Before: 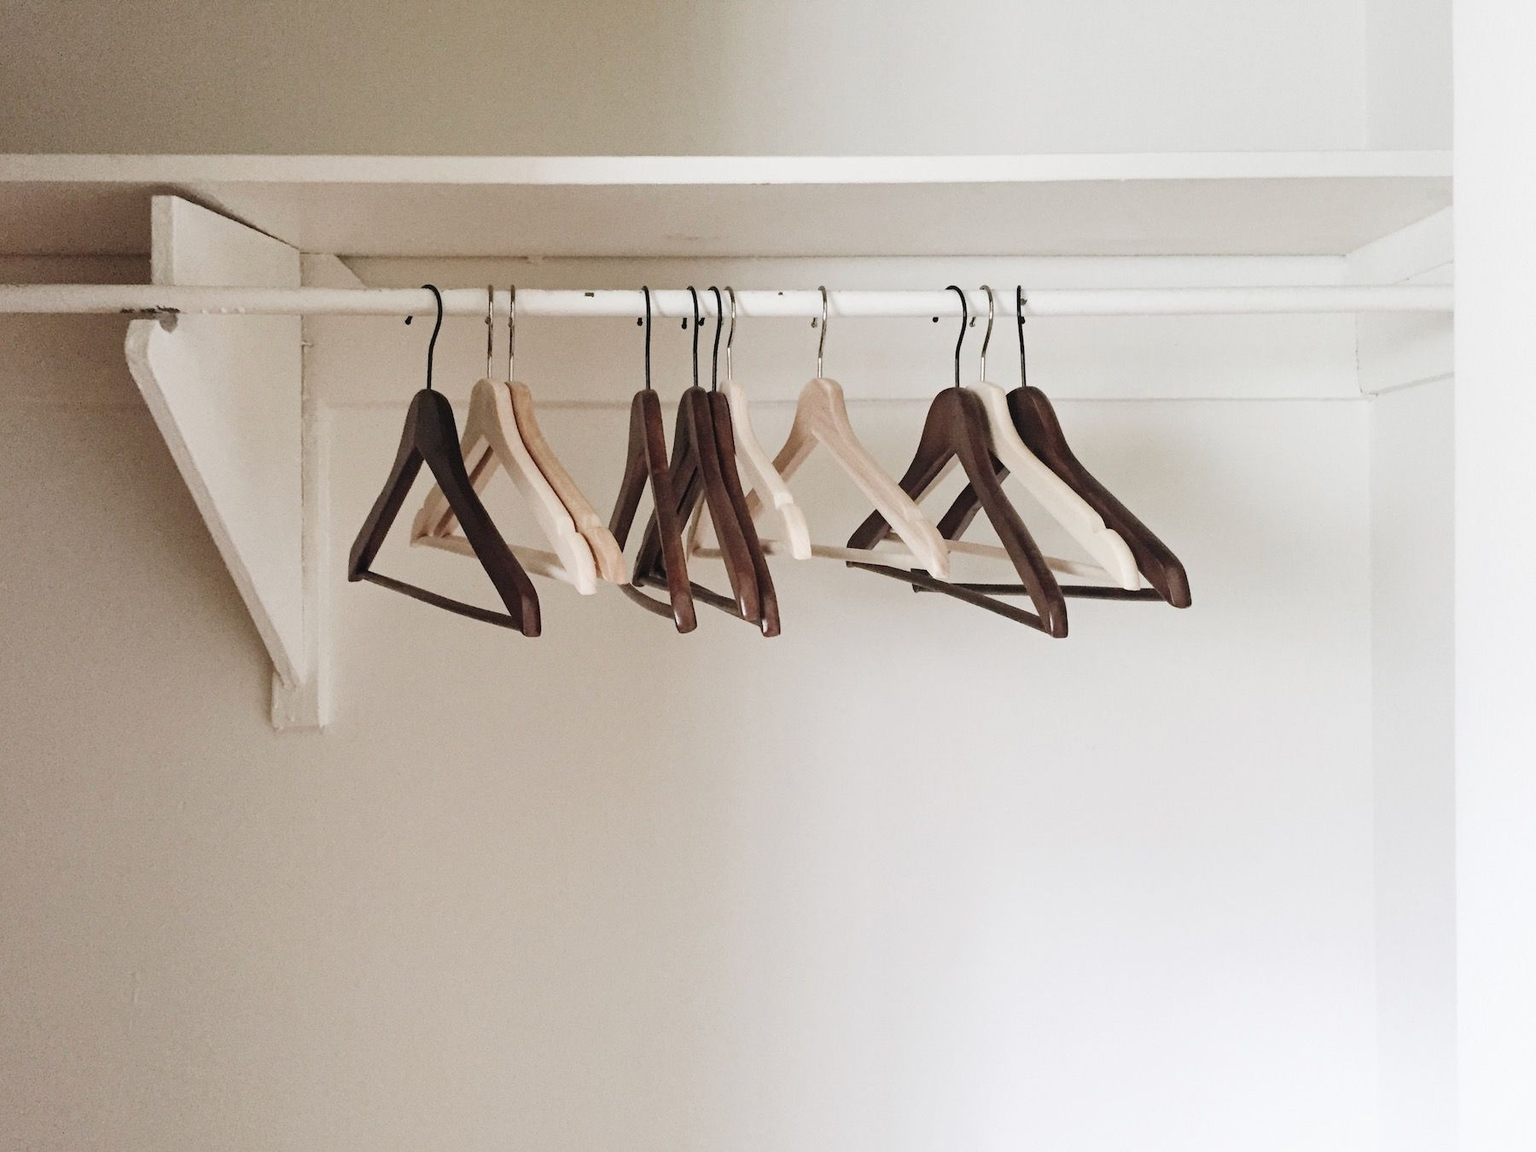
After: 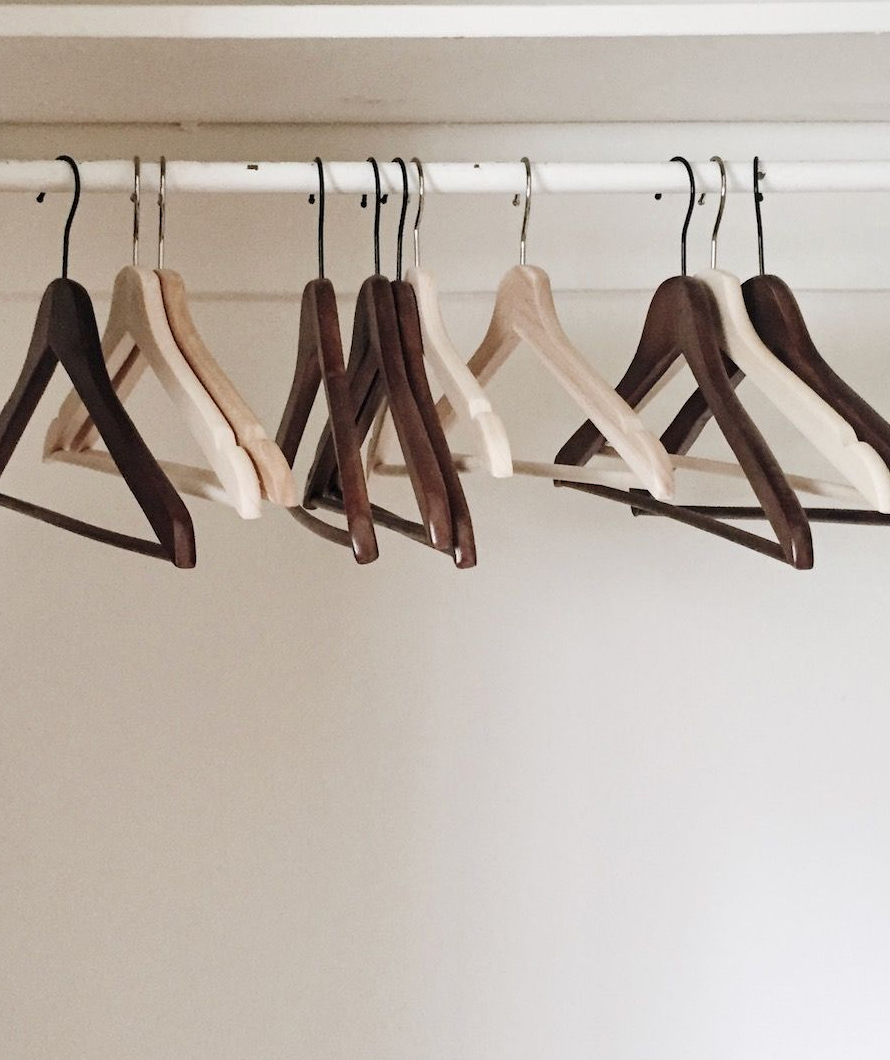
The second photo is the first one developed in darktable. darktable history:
contrast equalizer: octaves 7, y [[0.515 ×6], [0.507 ×6], [0.425 ×6], [0 ×6], [0 ×6]]
crop and rotate: angle 0.02°, left 24.353%, top 13.219%, right 26.156%, bottom 8.224%
color zones: curves: ch0 [(0.25, 0.5) (0.463, 0.627) (0.484, 0.637) (0.75, 0.5)]
